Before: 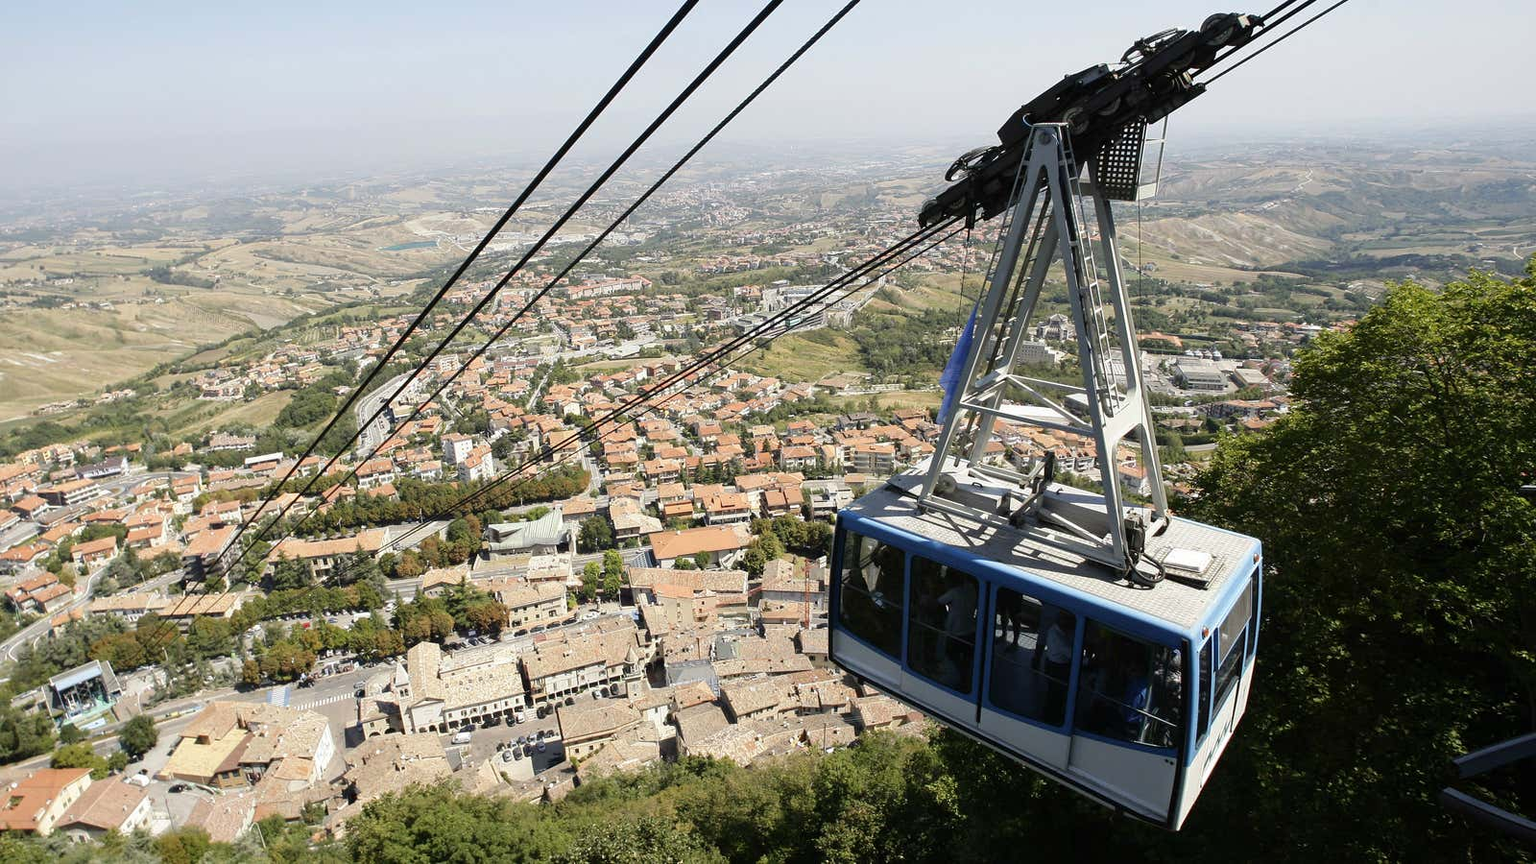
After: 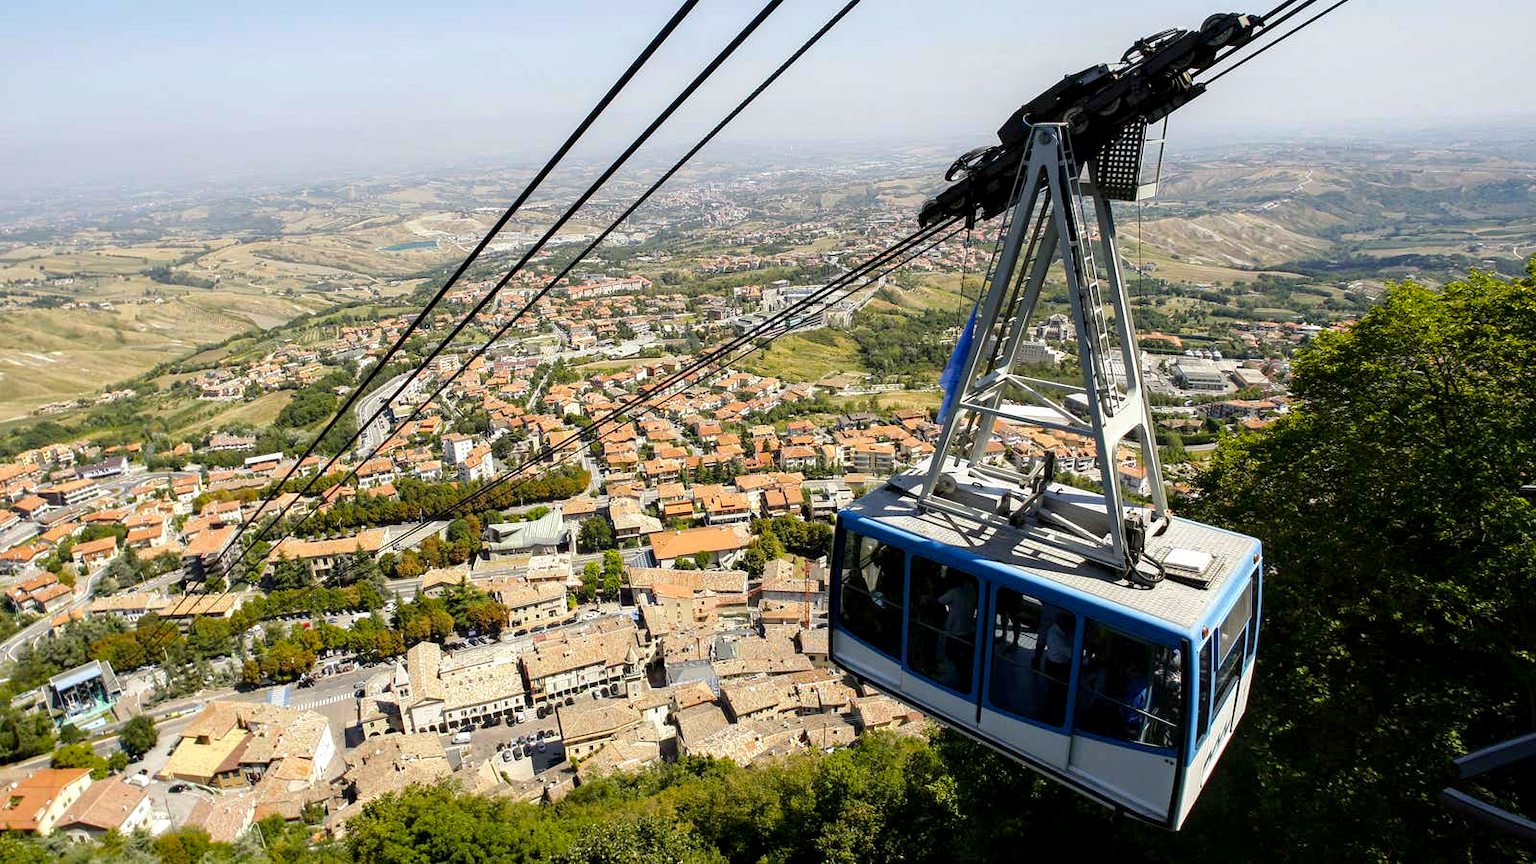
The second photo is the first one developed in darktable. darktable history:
local contrast: highlights 25%, shadows 75%, midtone range 0.75
color balance rgb: linear chroma grading › global chroma 15%, perceptual saturation grading › global saturation 30%
